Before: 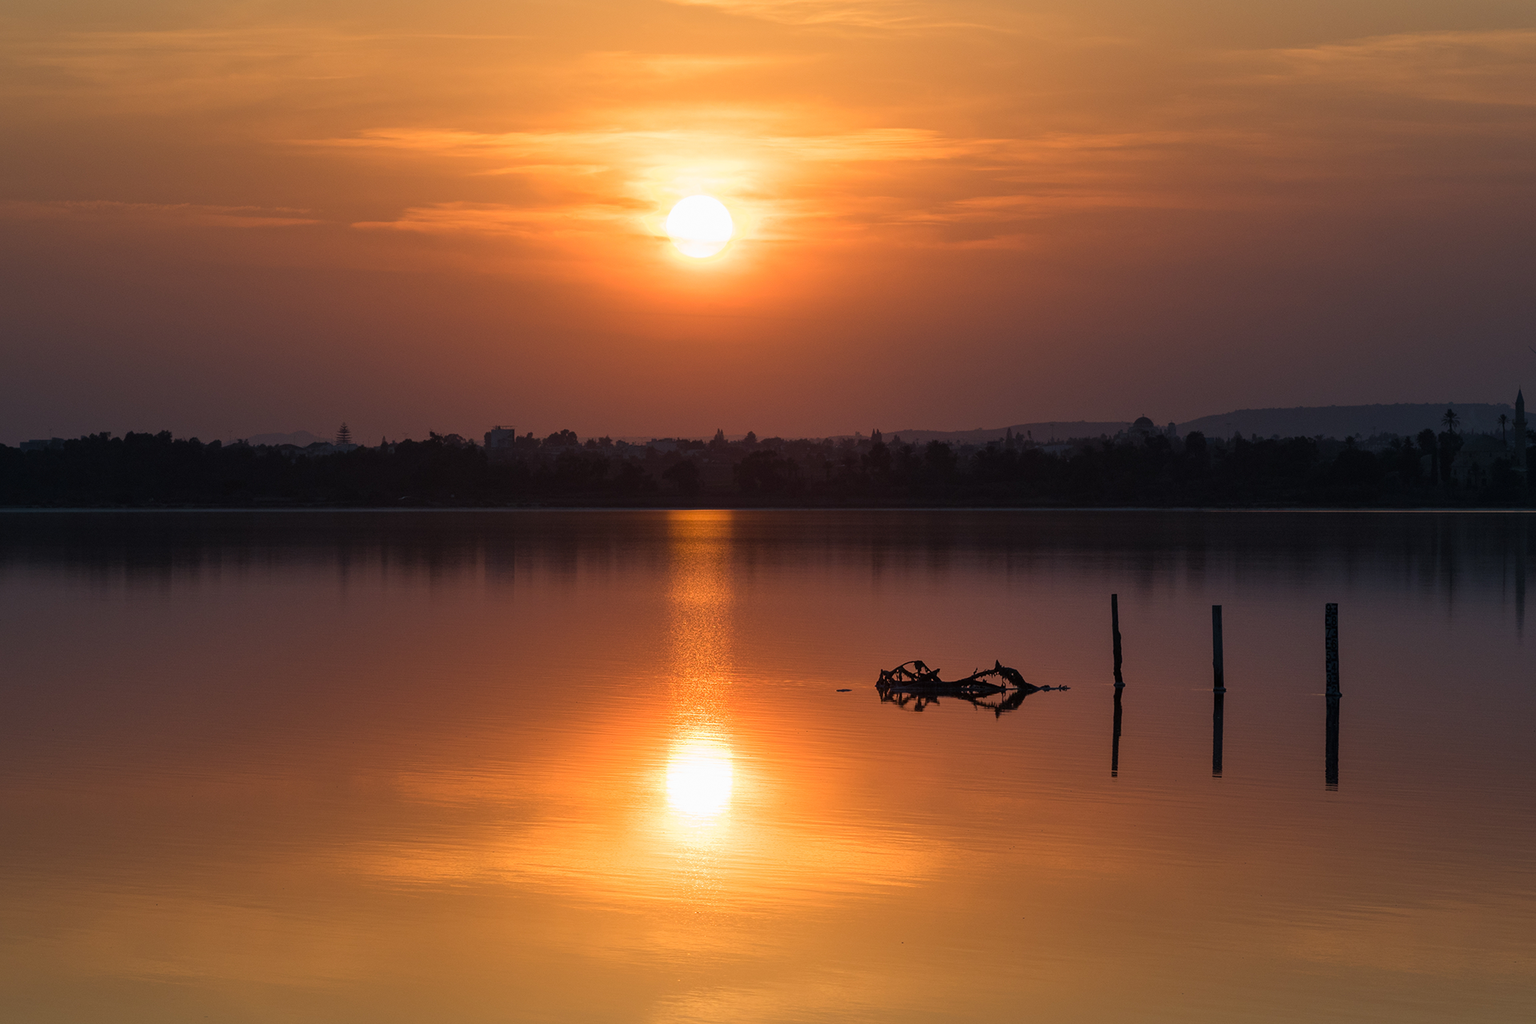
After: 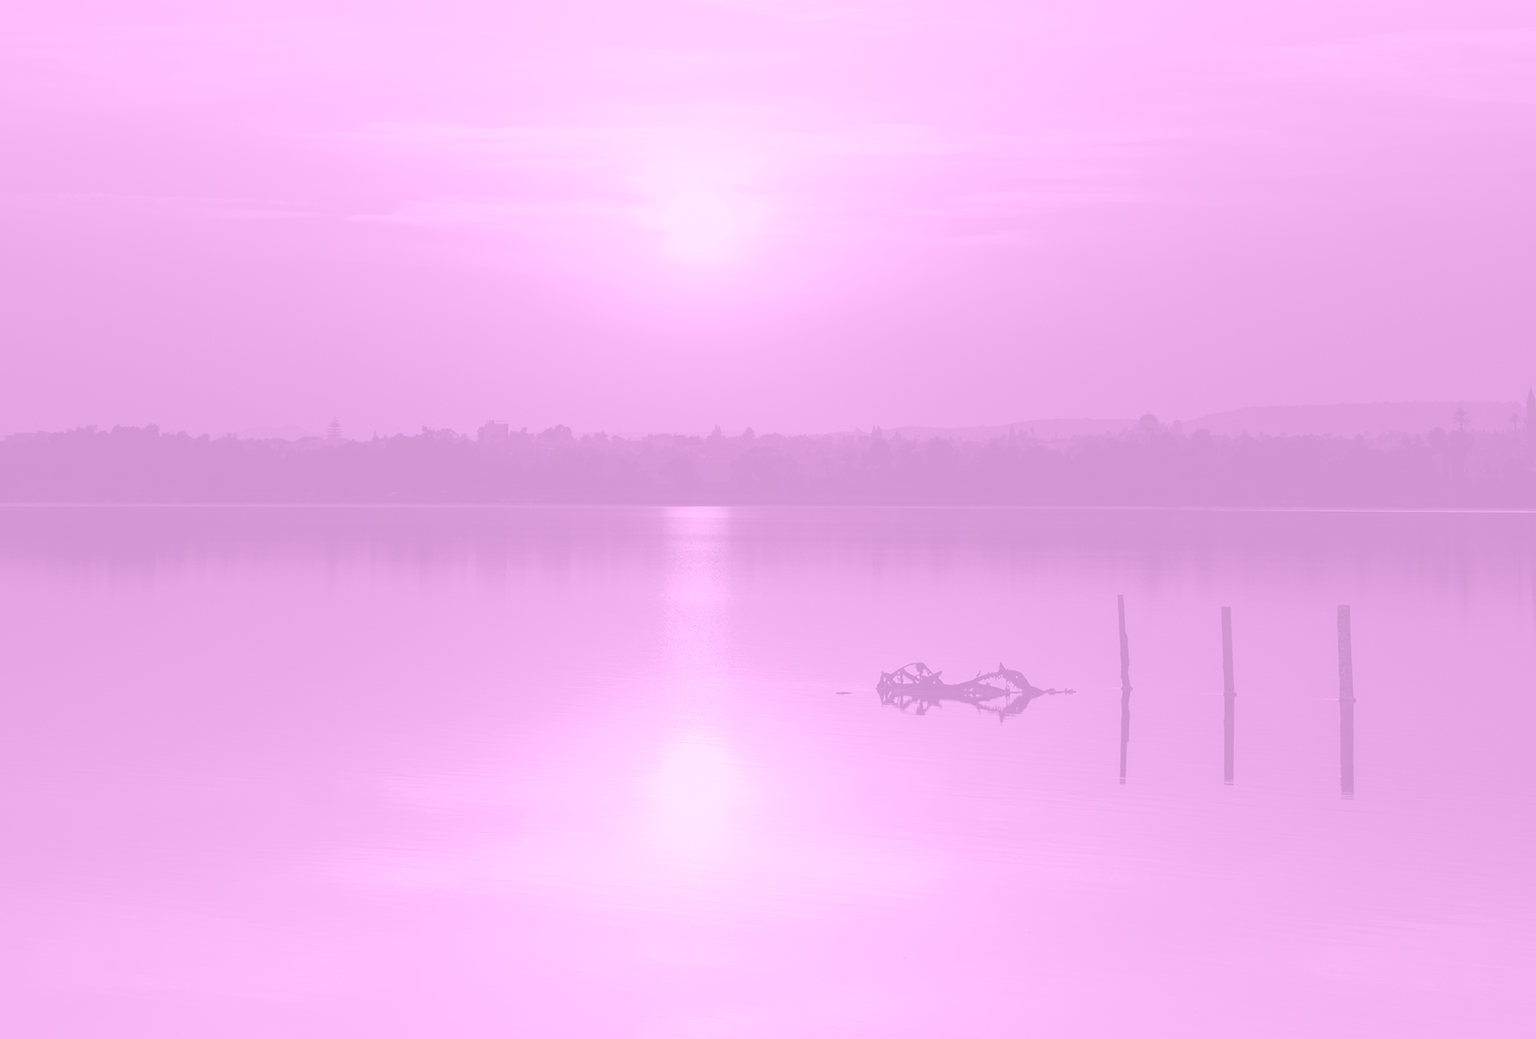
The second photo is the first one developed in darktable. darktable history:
colorize: hue 331.2°, saturation 75%, source mix 30.28%, lightness 70.52%, version 1
rotate and perspective: rotation 0.226°, lens shift (vertical) -0.042, crop left 0.023, crop right 0.982, crop top 0.006, crop bottom 0.994
